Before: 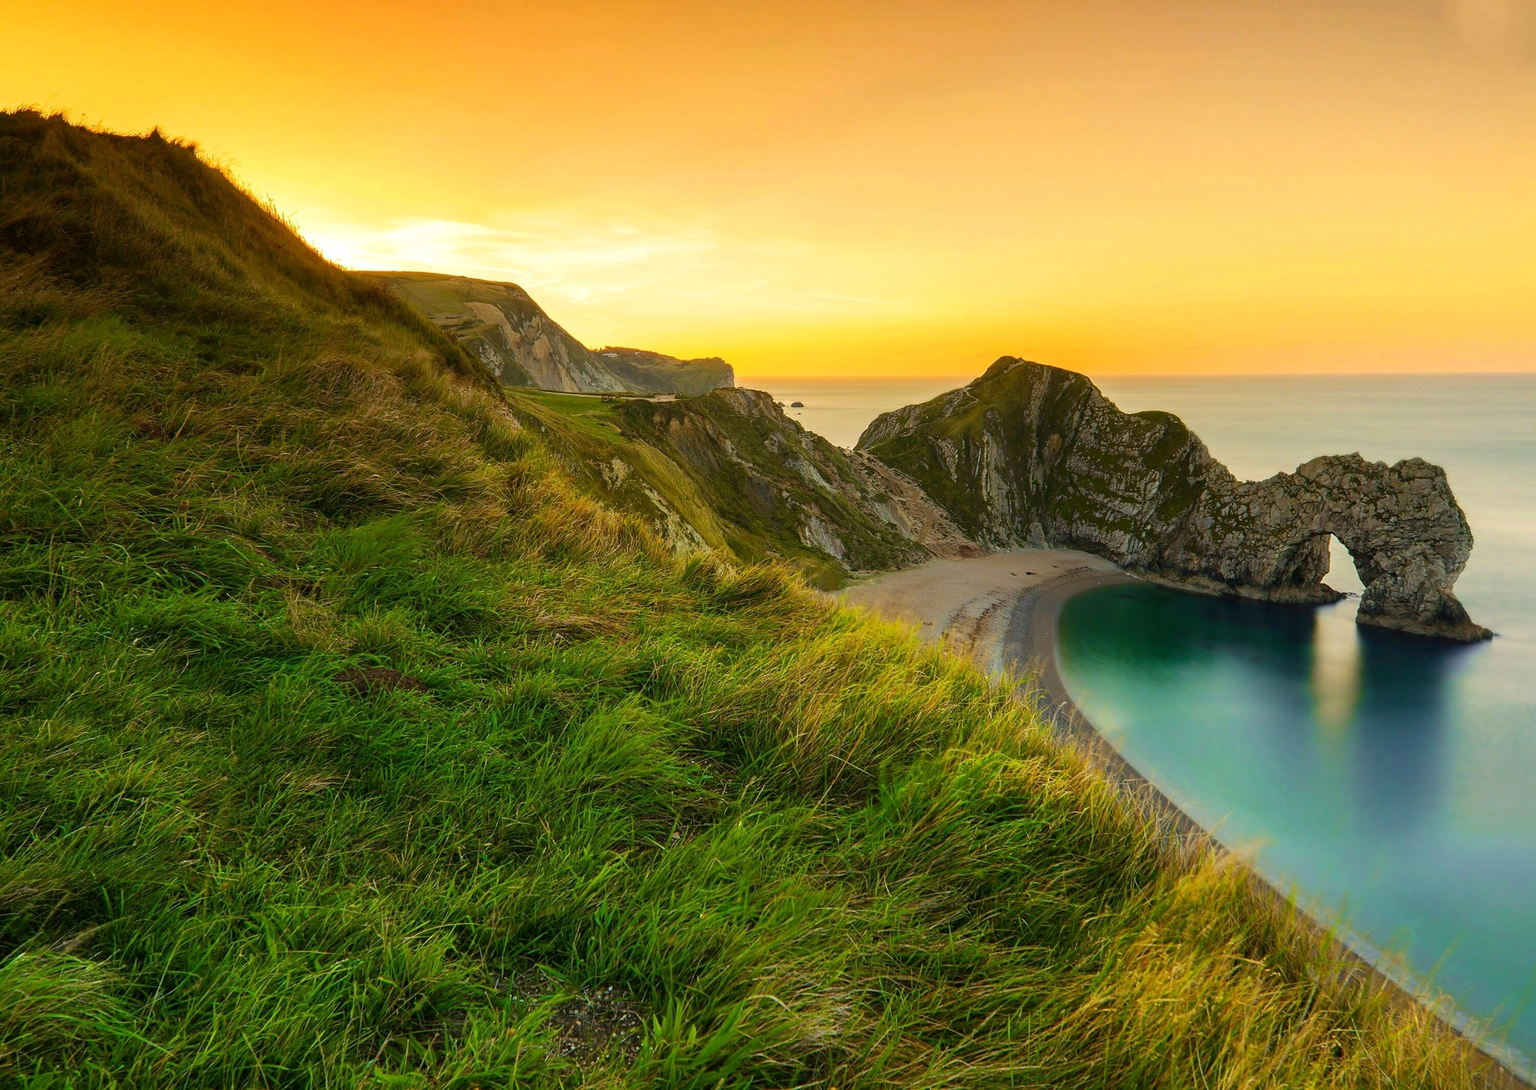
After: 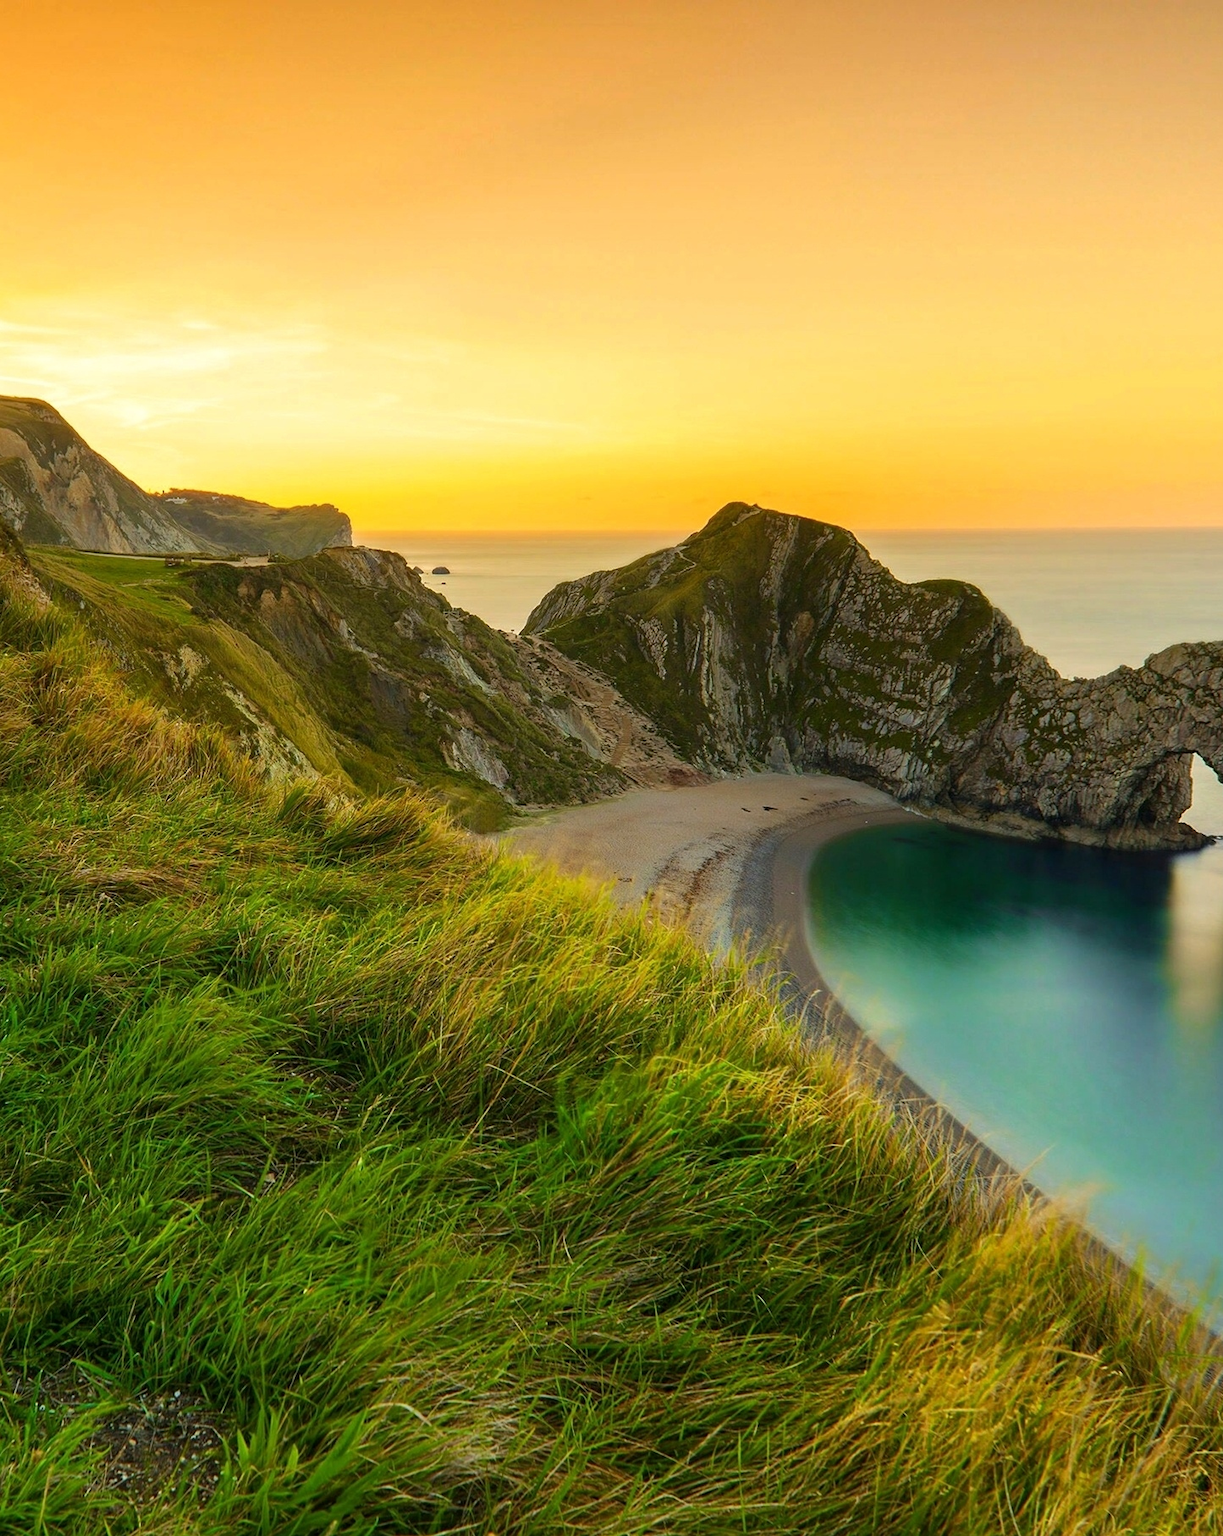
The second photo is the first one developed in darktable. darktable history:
crop: left 31.593%, top 0.017%, right 11.884%
